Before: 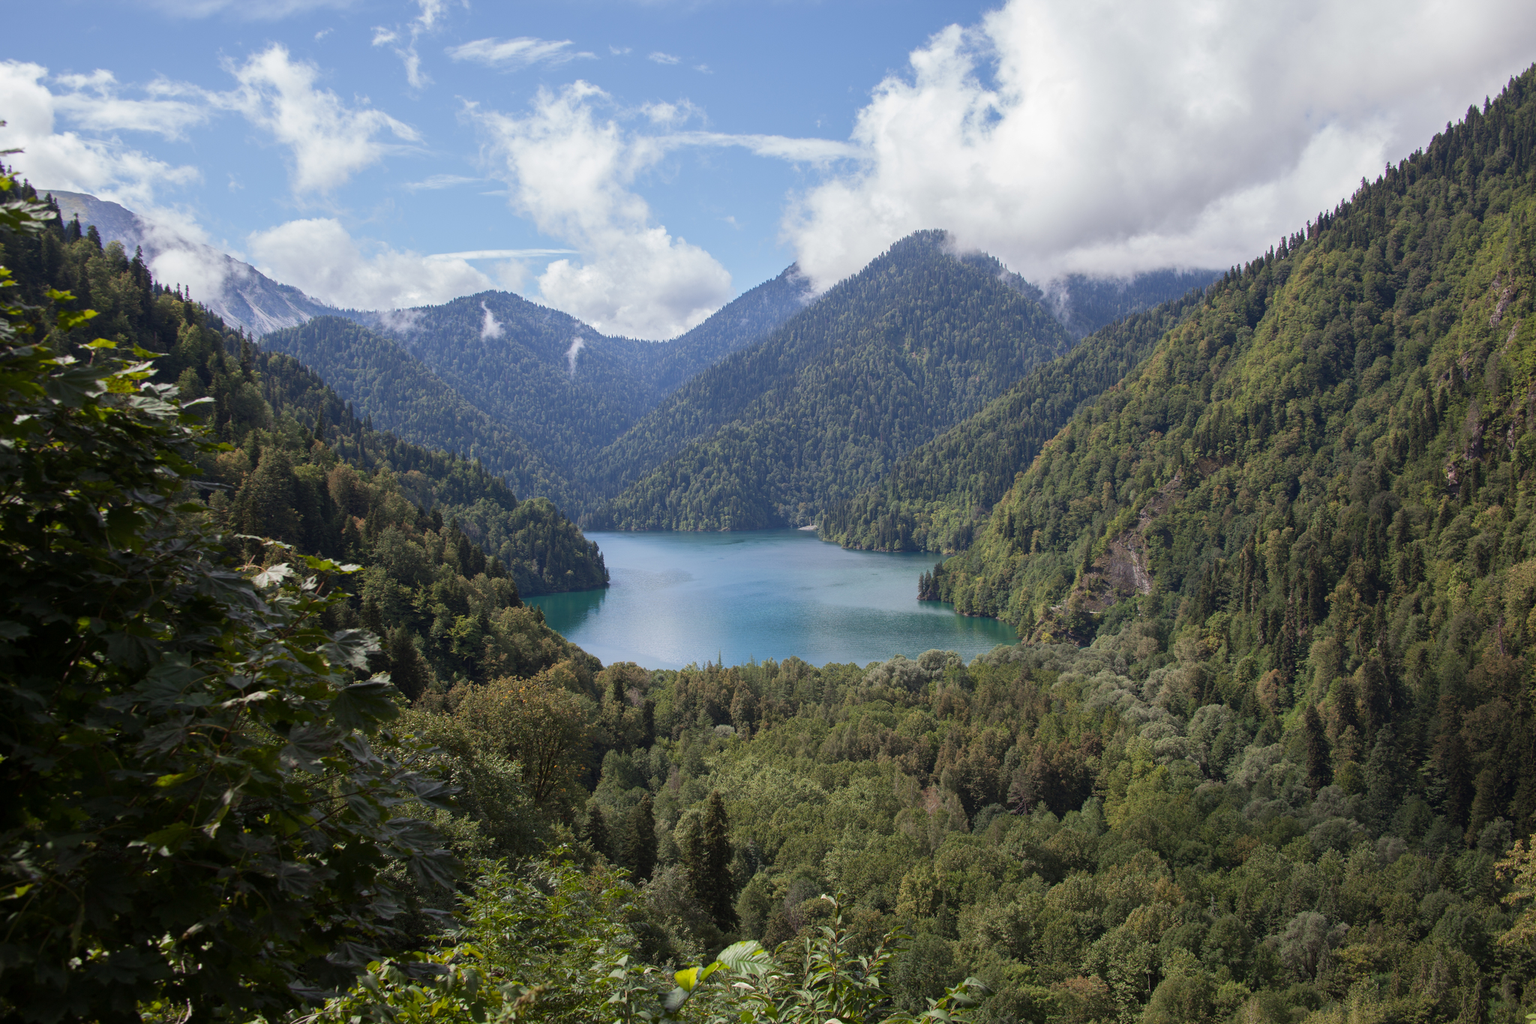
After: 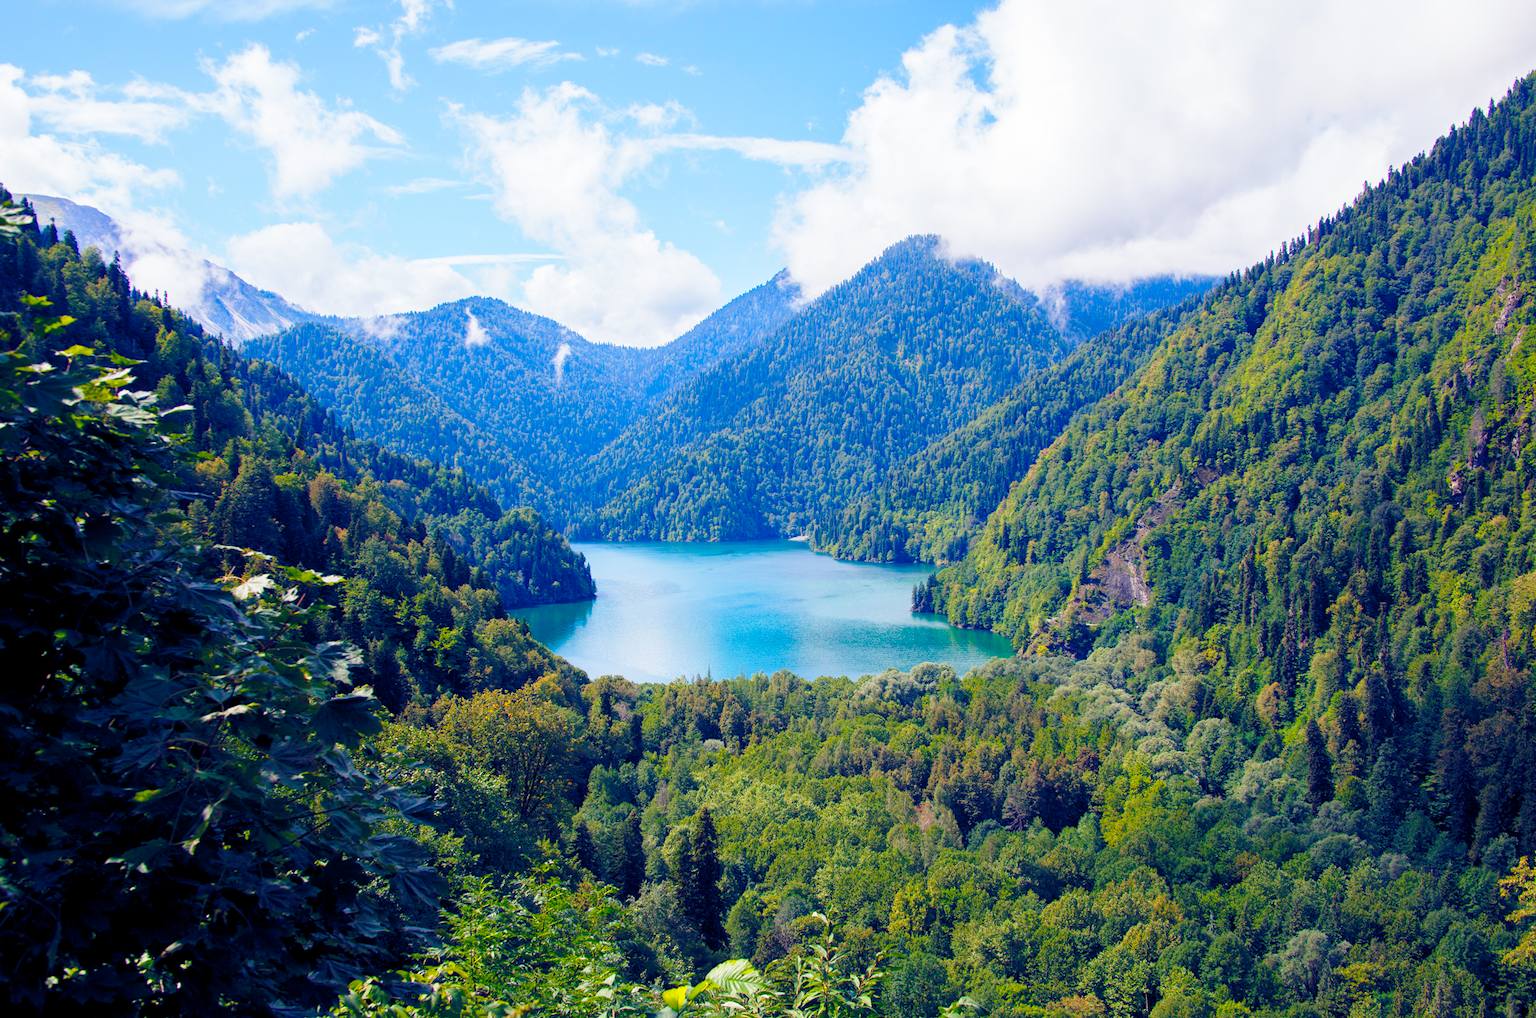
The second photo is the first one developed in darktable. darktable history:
color balance rgb: shadows lift › chroma 5.58%, shadows lift › hue 237.52°, global offset › luminance -0.282%, global offset › chroma 0.311%, global offset › hue 263.02°, linear chroma grading › global chroma 42.347%, perceptual saturation grading › global saturation 14.351%, perceptual saturation grading › highlights -25.266%, perceptual saturation grading › shadows 25.873%, global vibrance 20%
crop: left 1.654%, right 0.281%, bottom 1.956%
base curve: curves: ch0 [(0, 0) (0.028, 0.03) (0.121, 0.232) (0.46, 0.748) (0.859, 0.968) (1, 1)], preserve colors none
